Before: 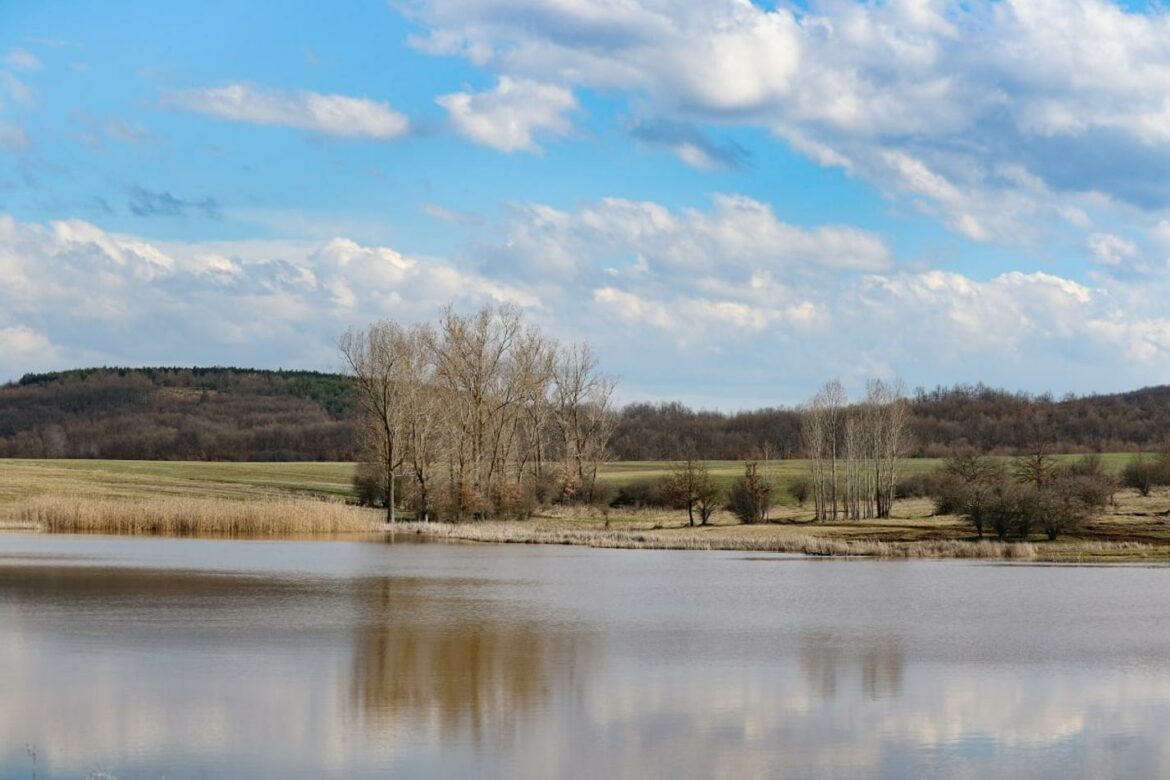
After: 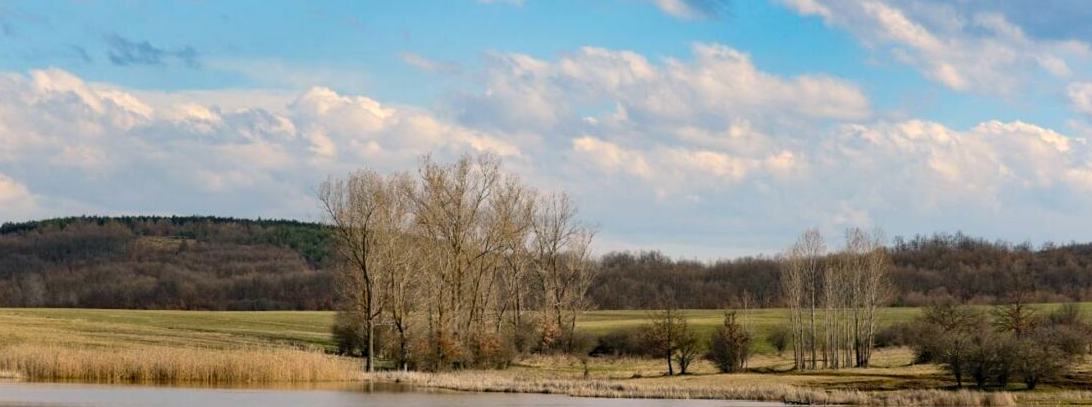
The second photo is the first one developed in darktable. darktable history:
levels: levels [0.026, 0.507, 0.987]
color balance rgb: highlights gain › chroma 2.847%, highlights gain › hue 60.72°, linear chroma grading › shadows -1.733%, linear chroma grading › highlights -14.152%, linear chroma grading › global chroma -9.455%, linear chroma grading › mid-tones -9.931%, perceptual saturation grading › global saturation 25.2%, global vibrance 33.605%
crop: left 1.827%, top 19.366%, right 4.718%, bottom 28.353%
